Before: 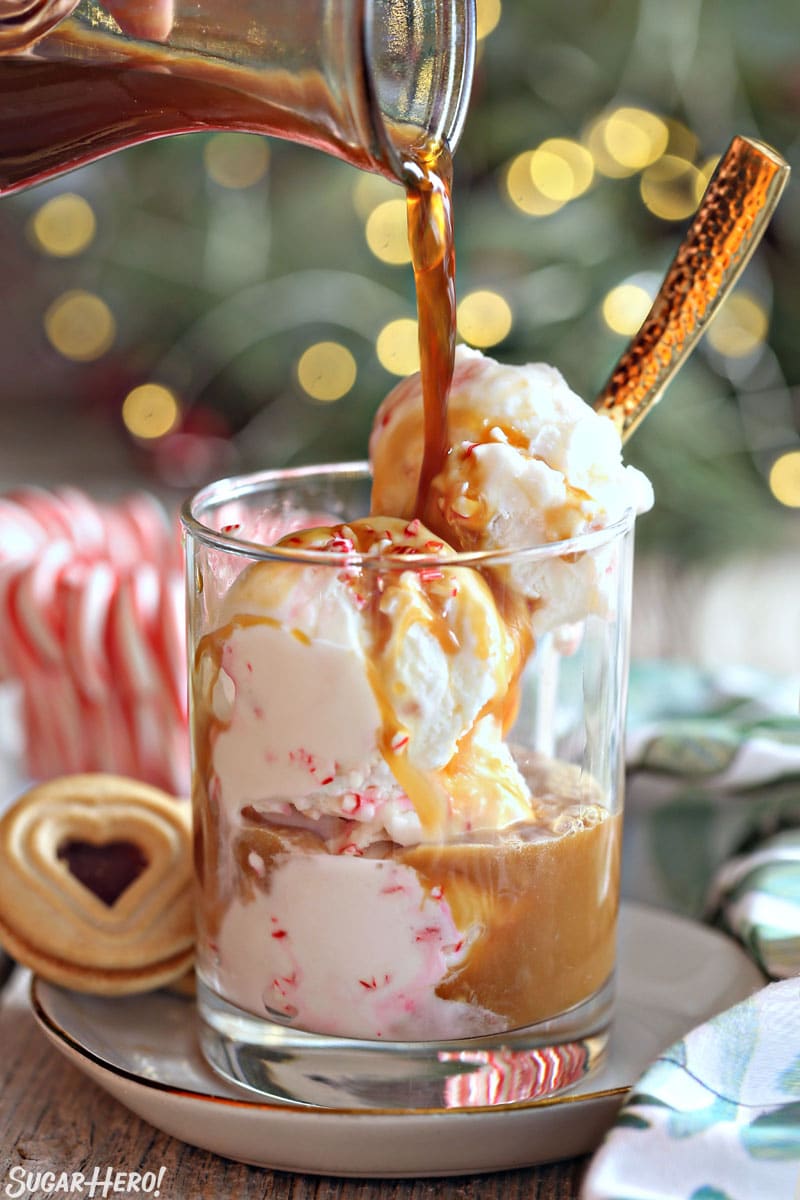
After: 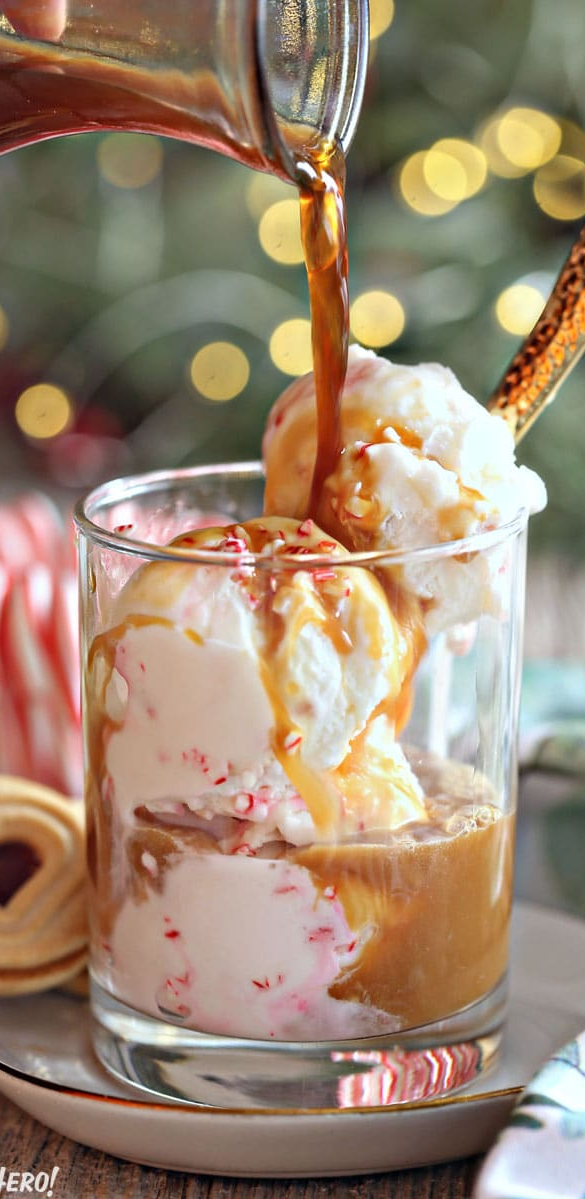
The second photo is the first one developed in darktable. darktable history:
crop: left 13.499%, right 13.322%
